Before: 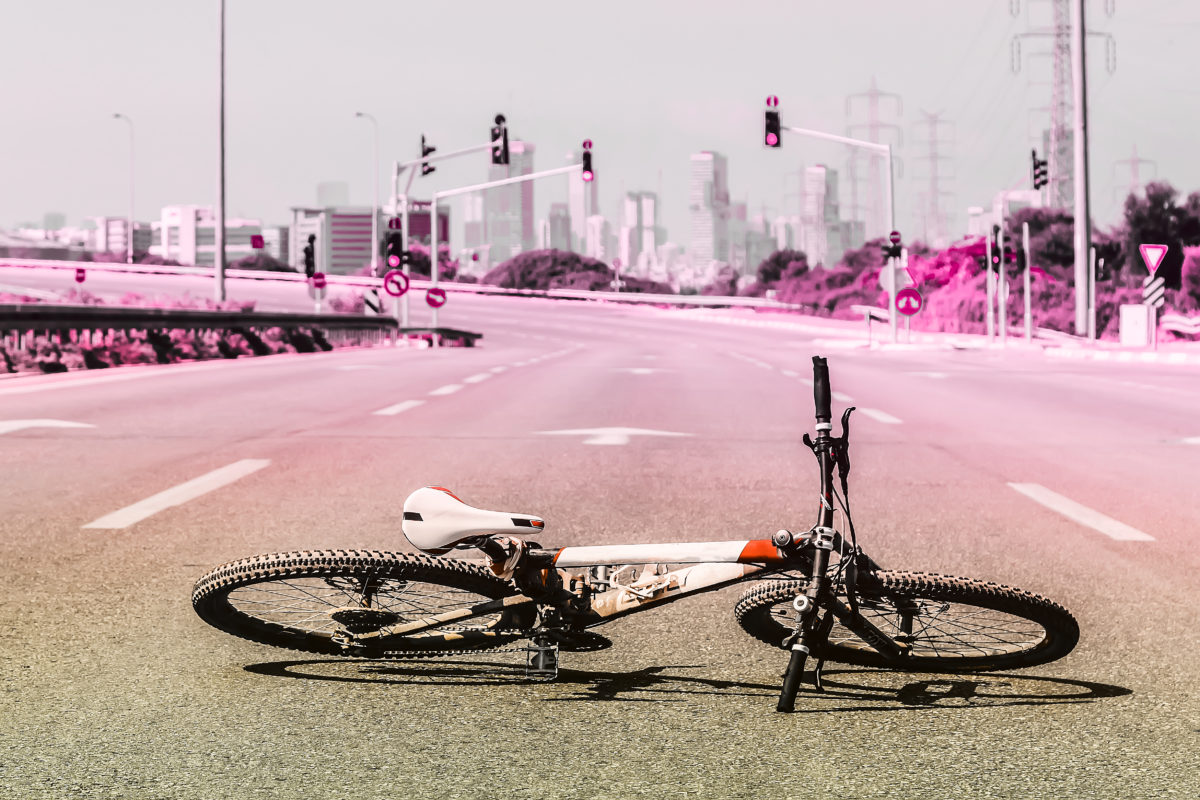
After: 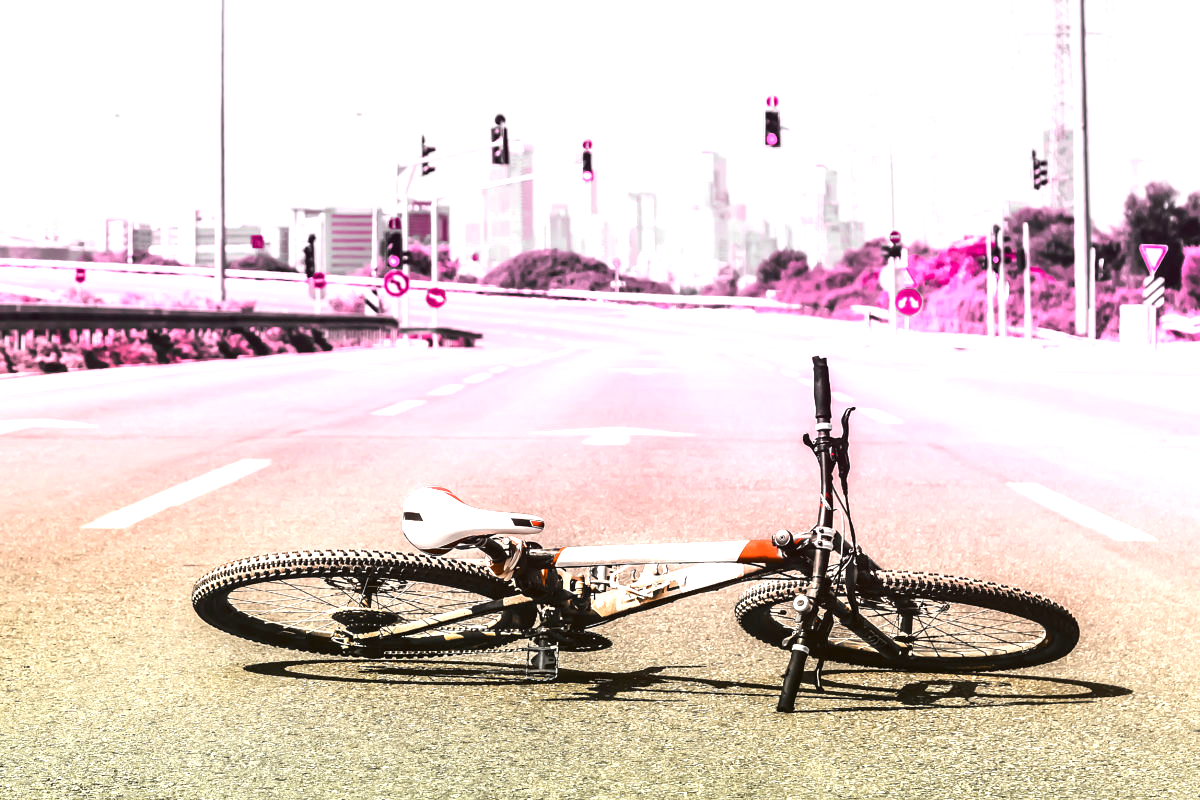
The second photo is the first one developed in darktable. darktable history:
exposure: black level correction 0, exposure 0.9 EV, compensate exposure bias true, compensate highlight preservation false
white balance: emerald 1
